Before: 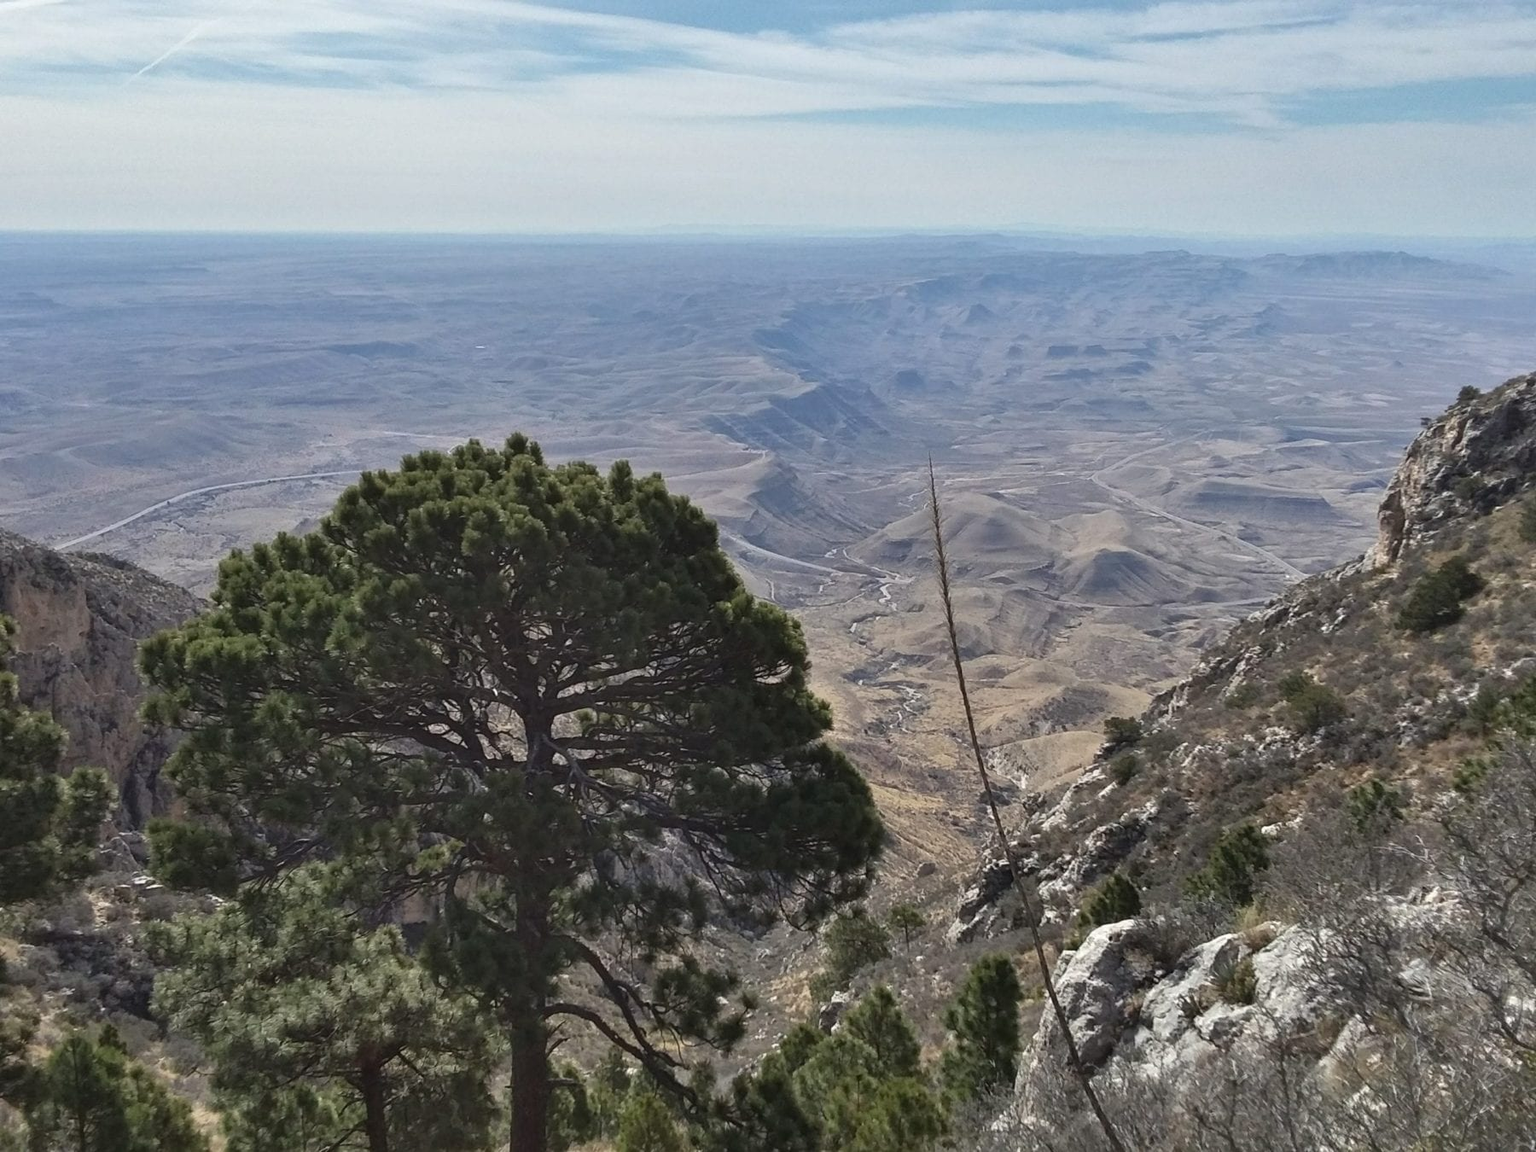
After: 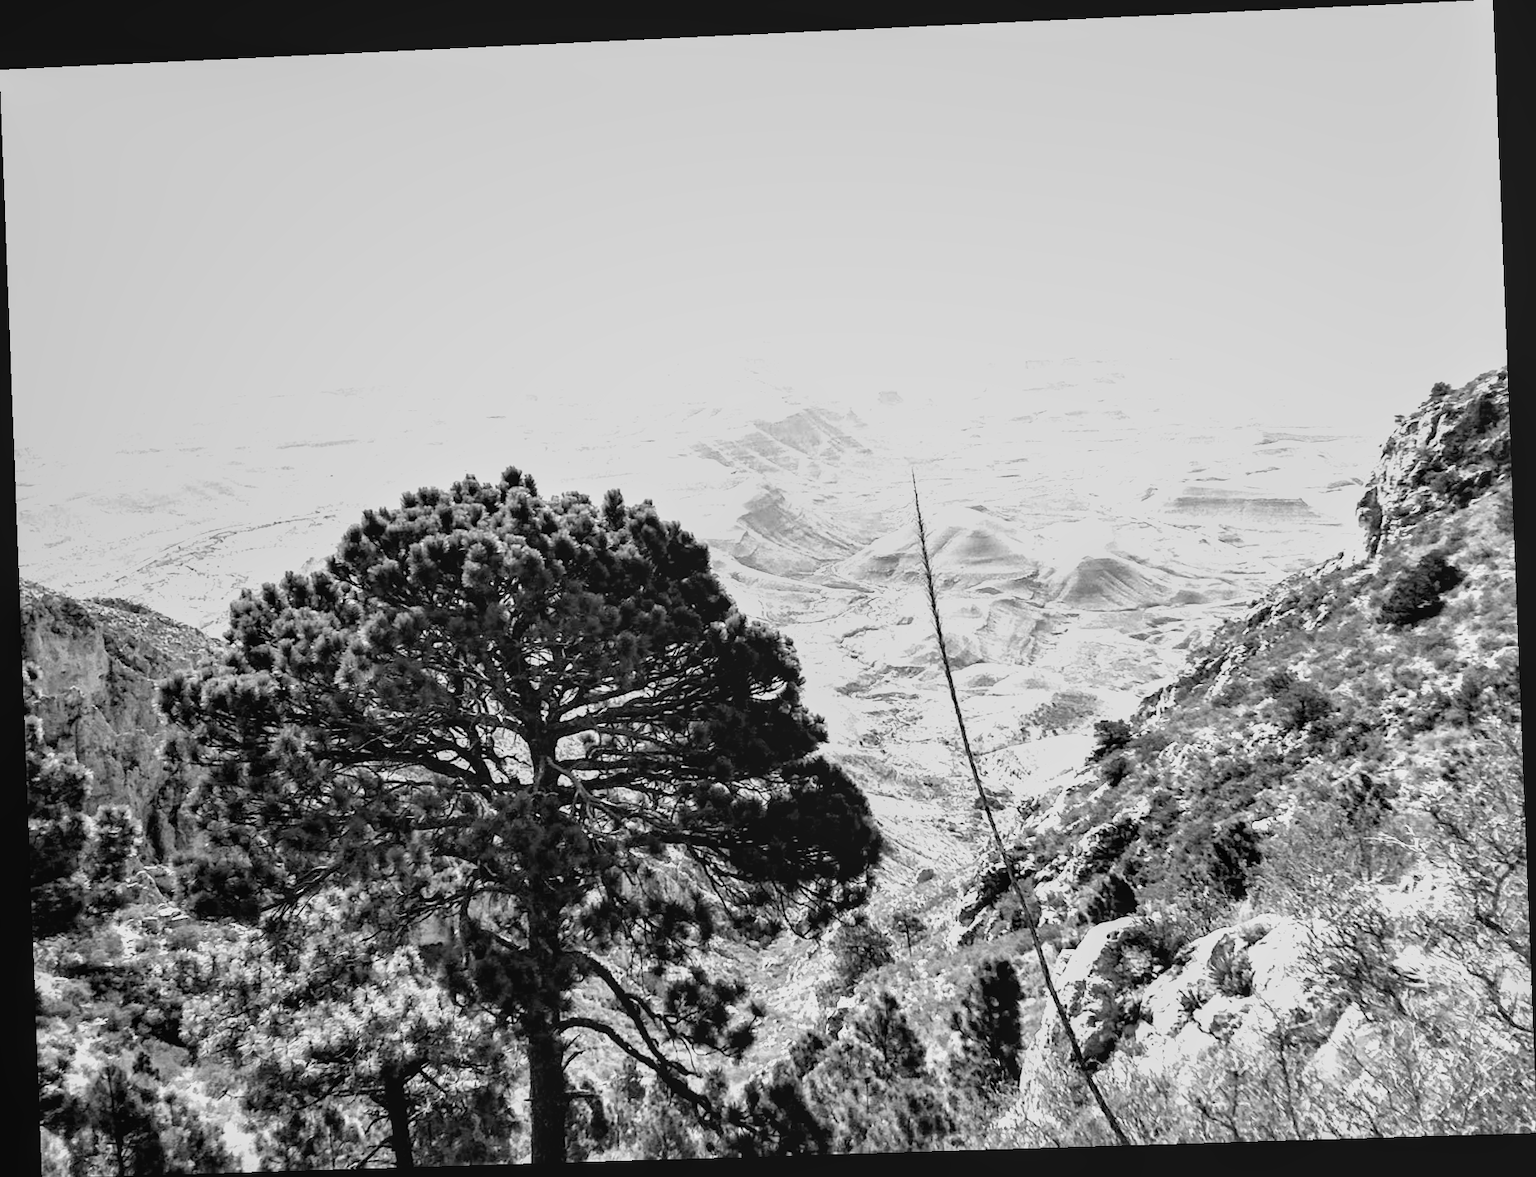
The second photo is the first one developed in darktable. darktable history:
rotate and perspective: rotation -2.22°, lens shift (horizontal) -0.022, automatic cropping off
monochrome: a 26.22, b 42.67, size 0.8
exposure: black level correction 0.016, exposure 1.774 EV, compensate highlight preservation false
local contrast: detail 110%
filmic rgb: black relative exposure -8.2 EV, white relative exposure 2.2 EV, threshold 3 EV, hardness 7.11, latitude 75%, contrast 1.325, highlights saturation mix -2%, shadows ↔ highlights balance 30%, preserve chrominance RGB euclidean norm, color science v5 (2021), contrast in shadows safe, contrast in highlights safe, enable highlight reconstruction true
